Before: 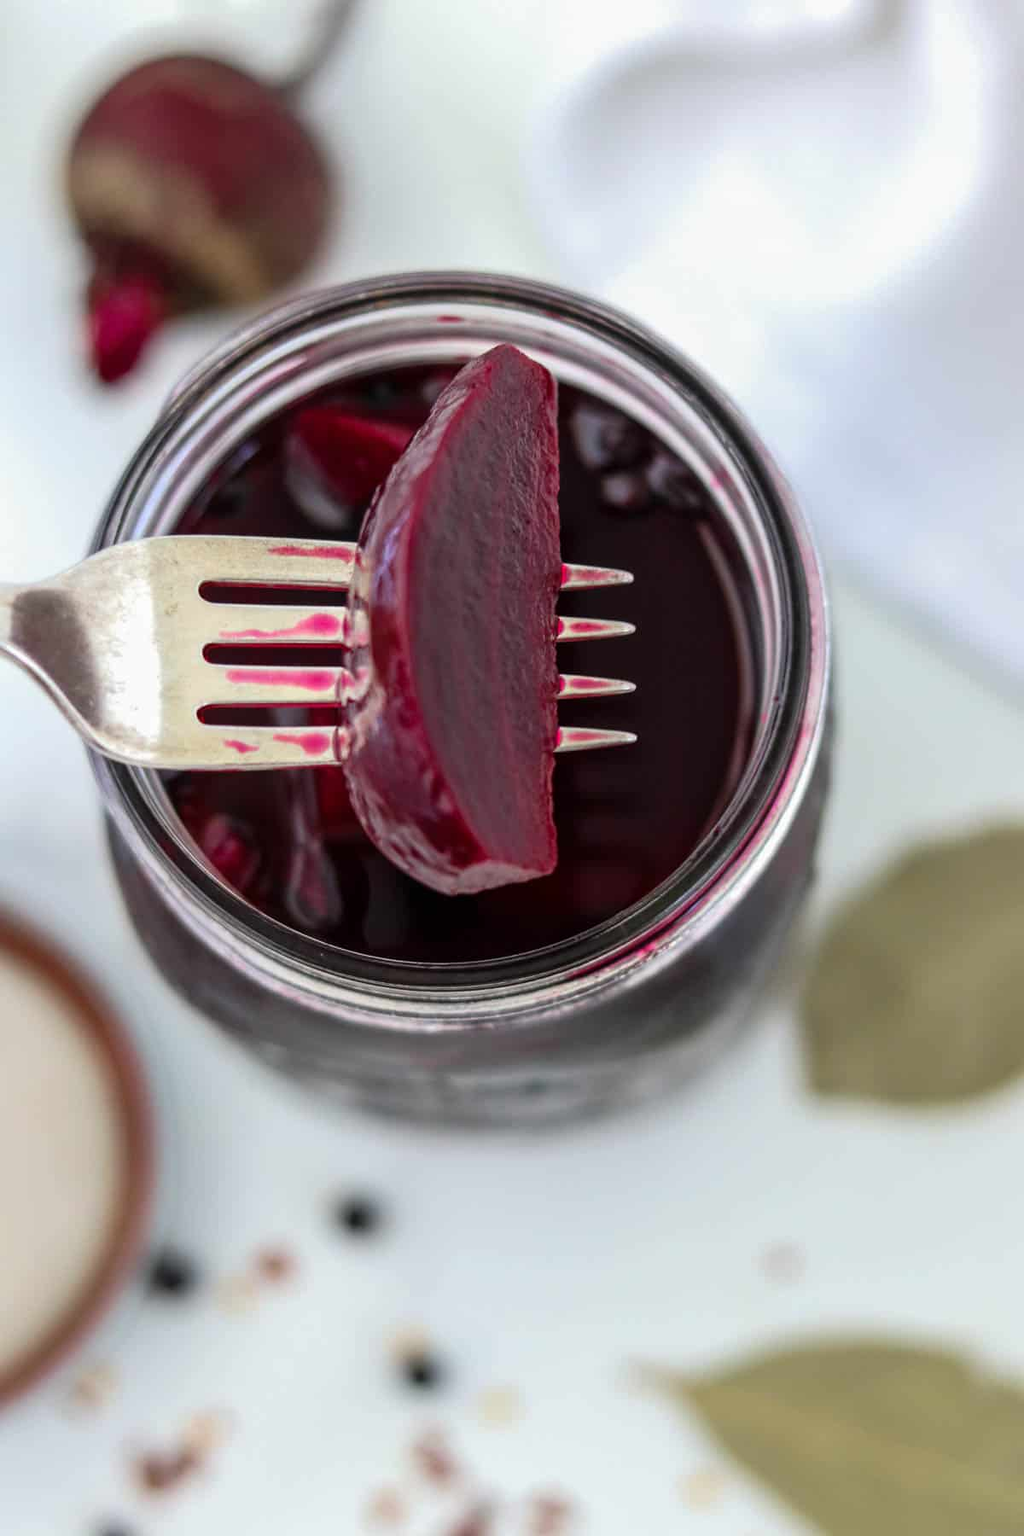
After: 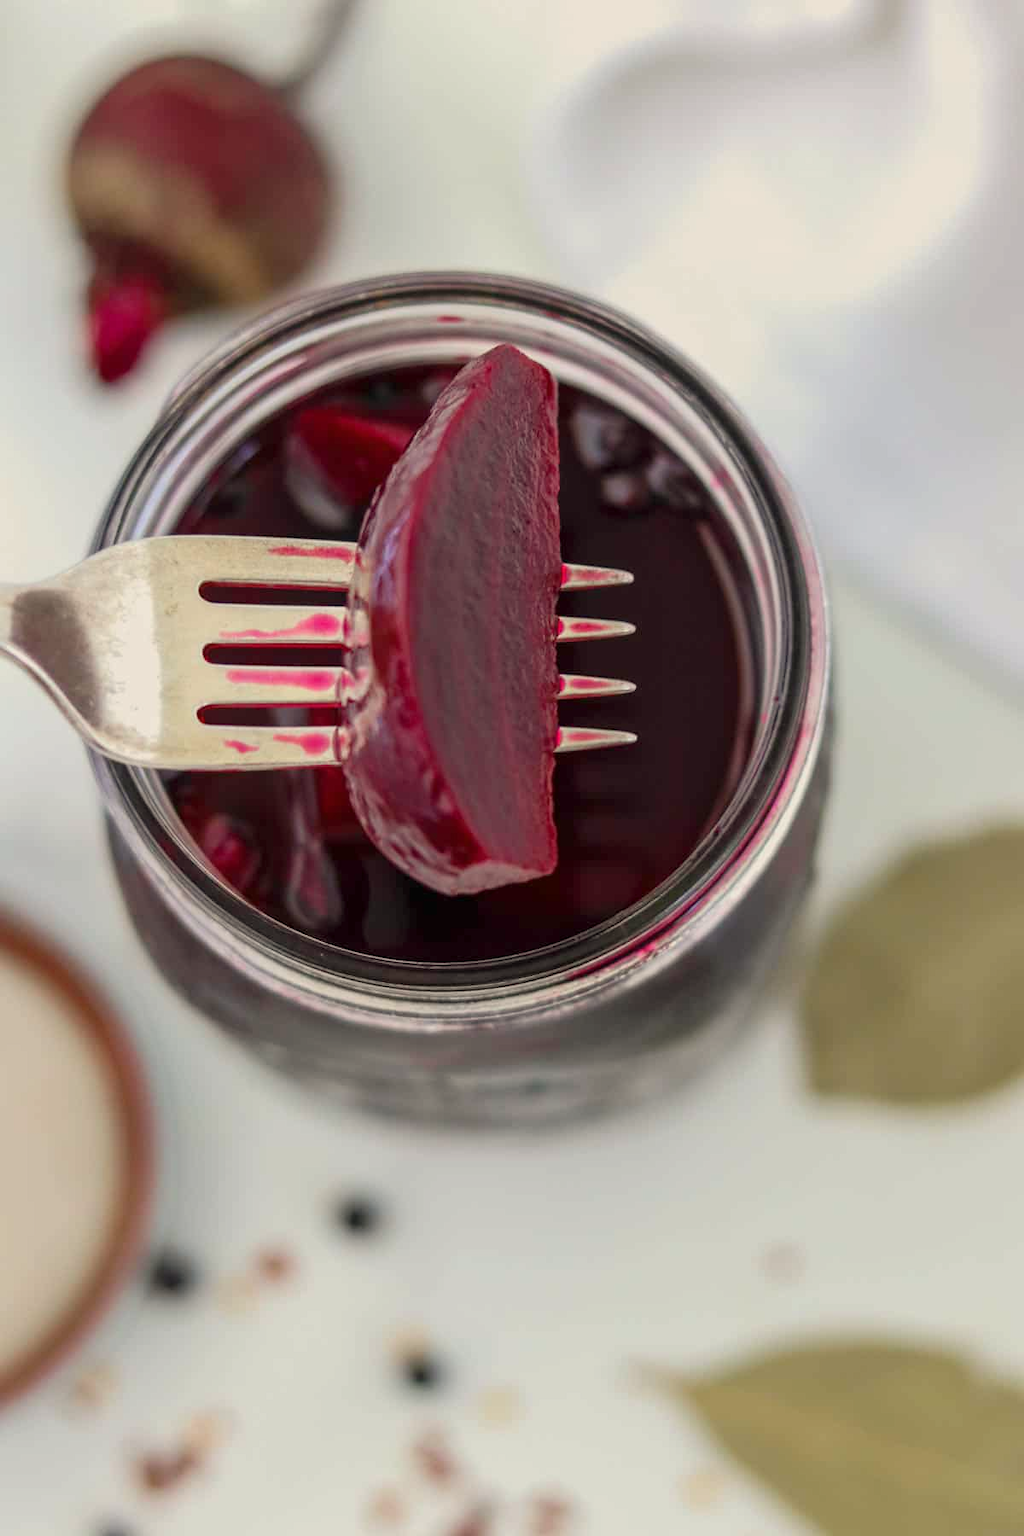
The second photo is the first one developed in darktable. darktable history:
white balance: red 1.045, blue 0.932
color balance rgb: linear chroma grading › shadows 19.44%, linear chroma grading › highlights 3.42%, linear chroma grading › mid-tones 10.16%
color balance: contrast -15%
